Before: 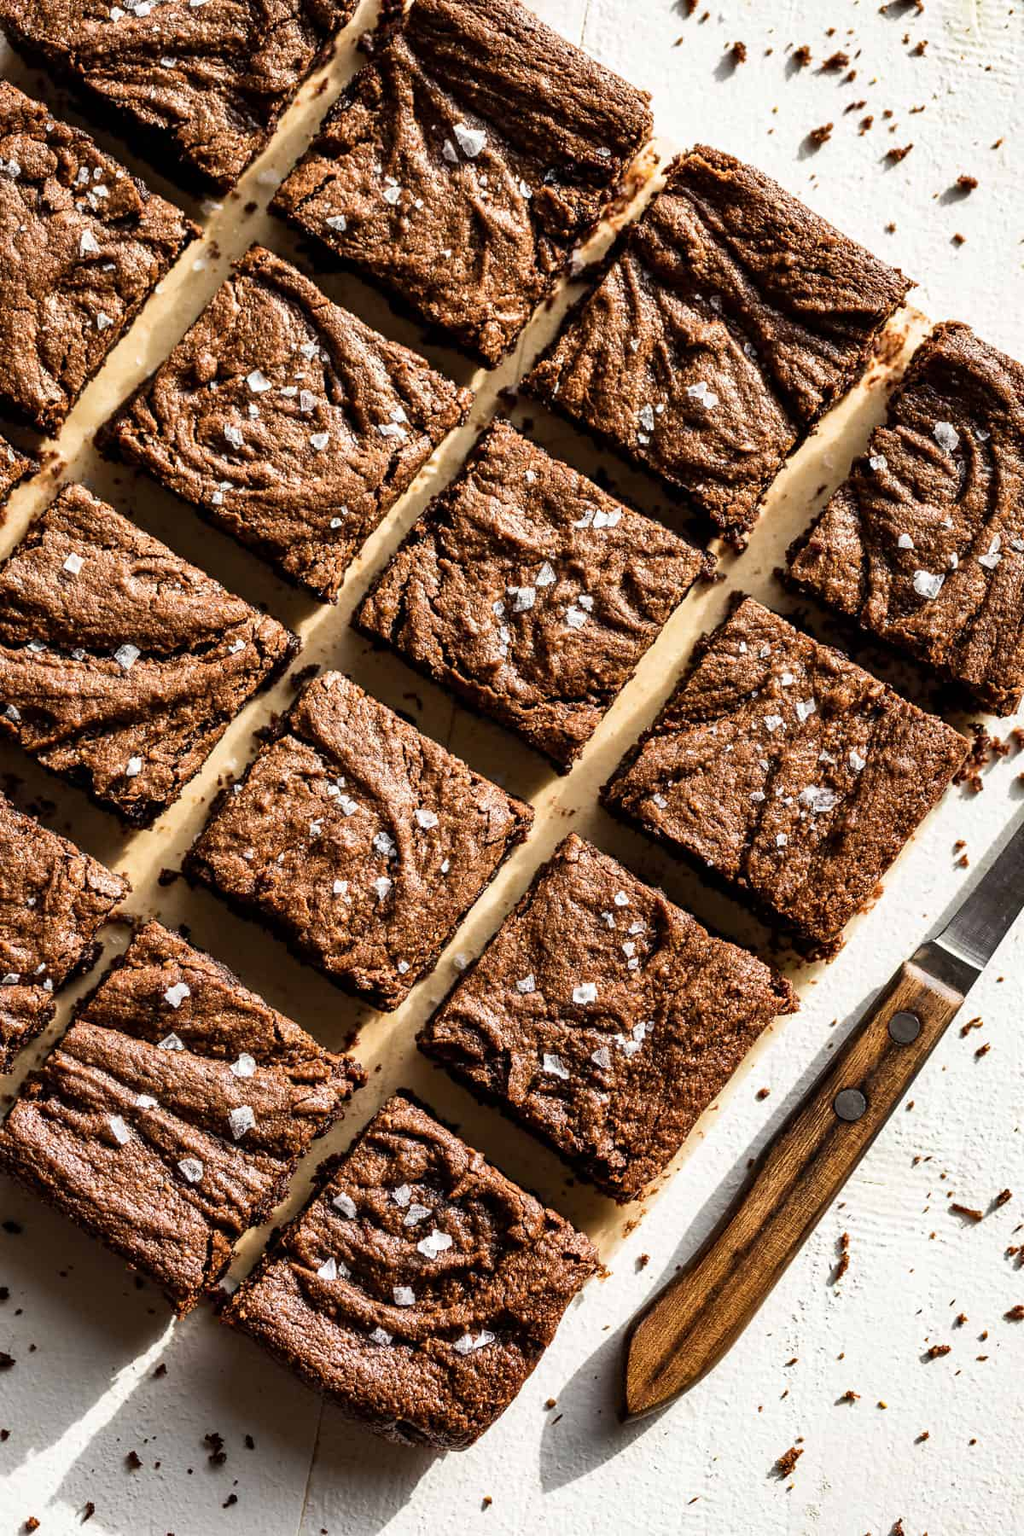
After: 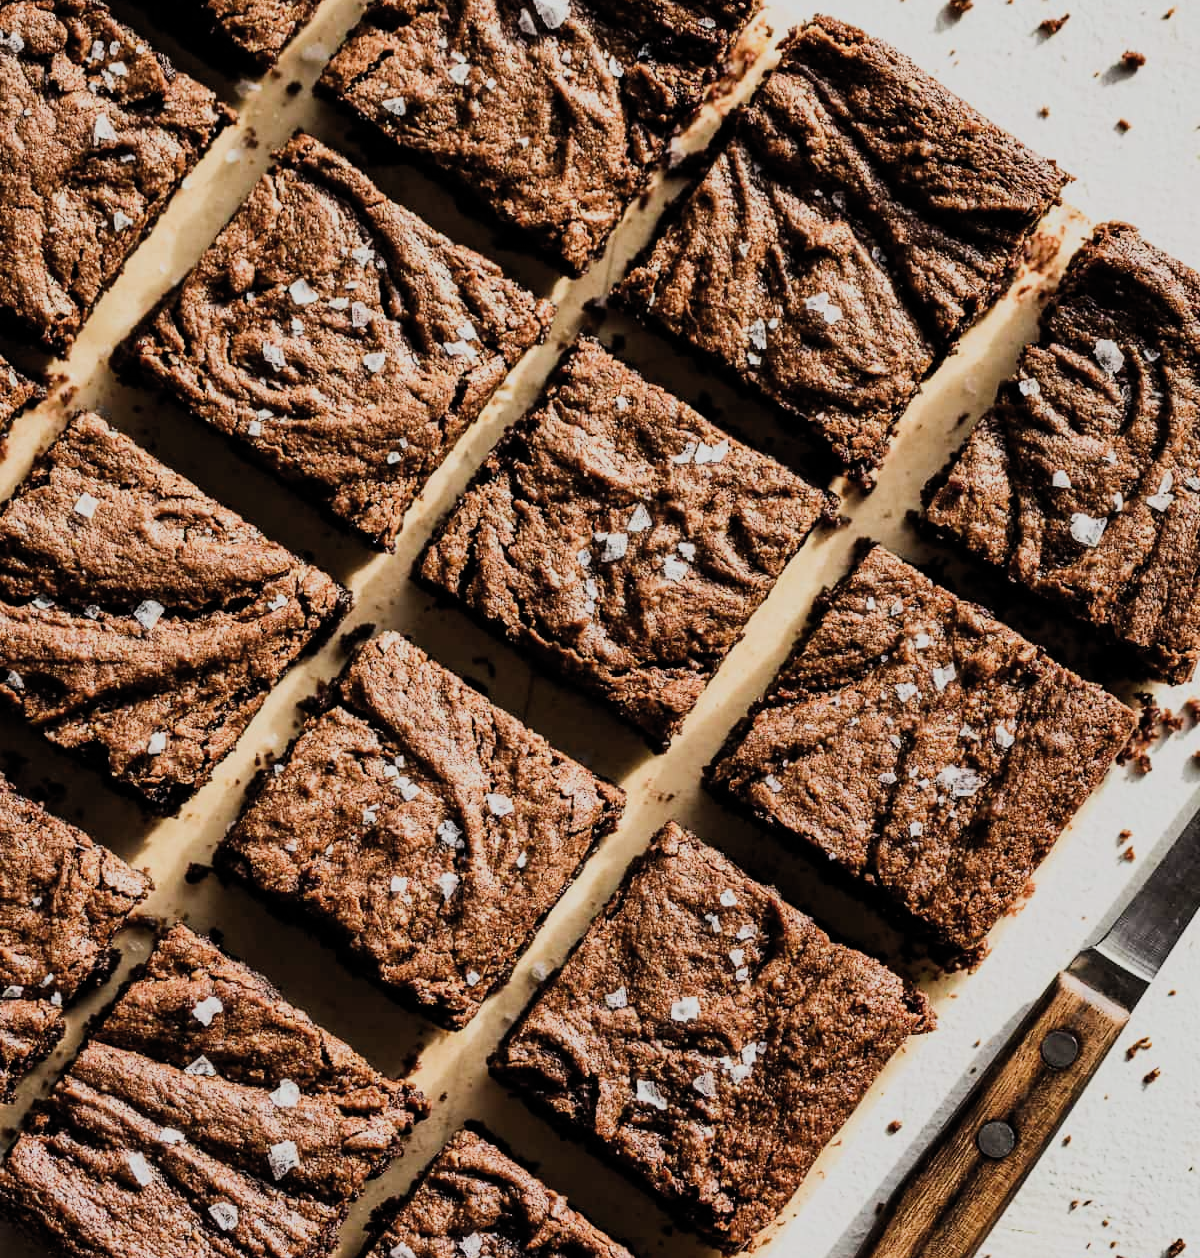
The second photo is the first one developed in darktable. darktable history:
filmic rgb: black relative exposure -7.65 EV, white relative exposure 4.56 EV, hardness 3.61, contrast 1.238, color science v5 (2021), contrast in shadows safe, contrast in highlights safe
crop and rotate: top 8.622%, bottom 21.45%
tone equalizer: on, module defaults
color calibration: illuminant same as pipeline (D50), adaptation XYZ, x 0.346, y 0.358, temperature 5013.91 K
